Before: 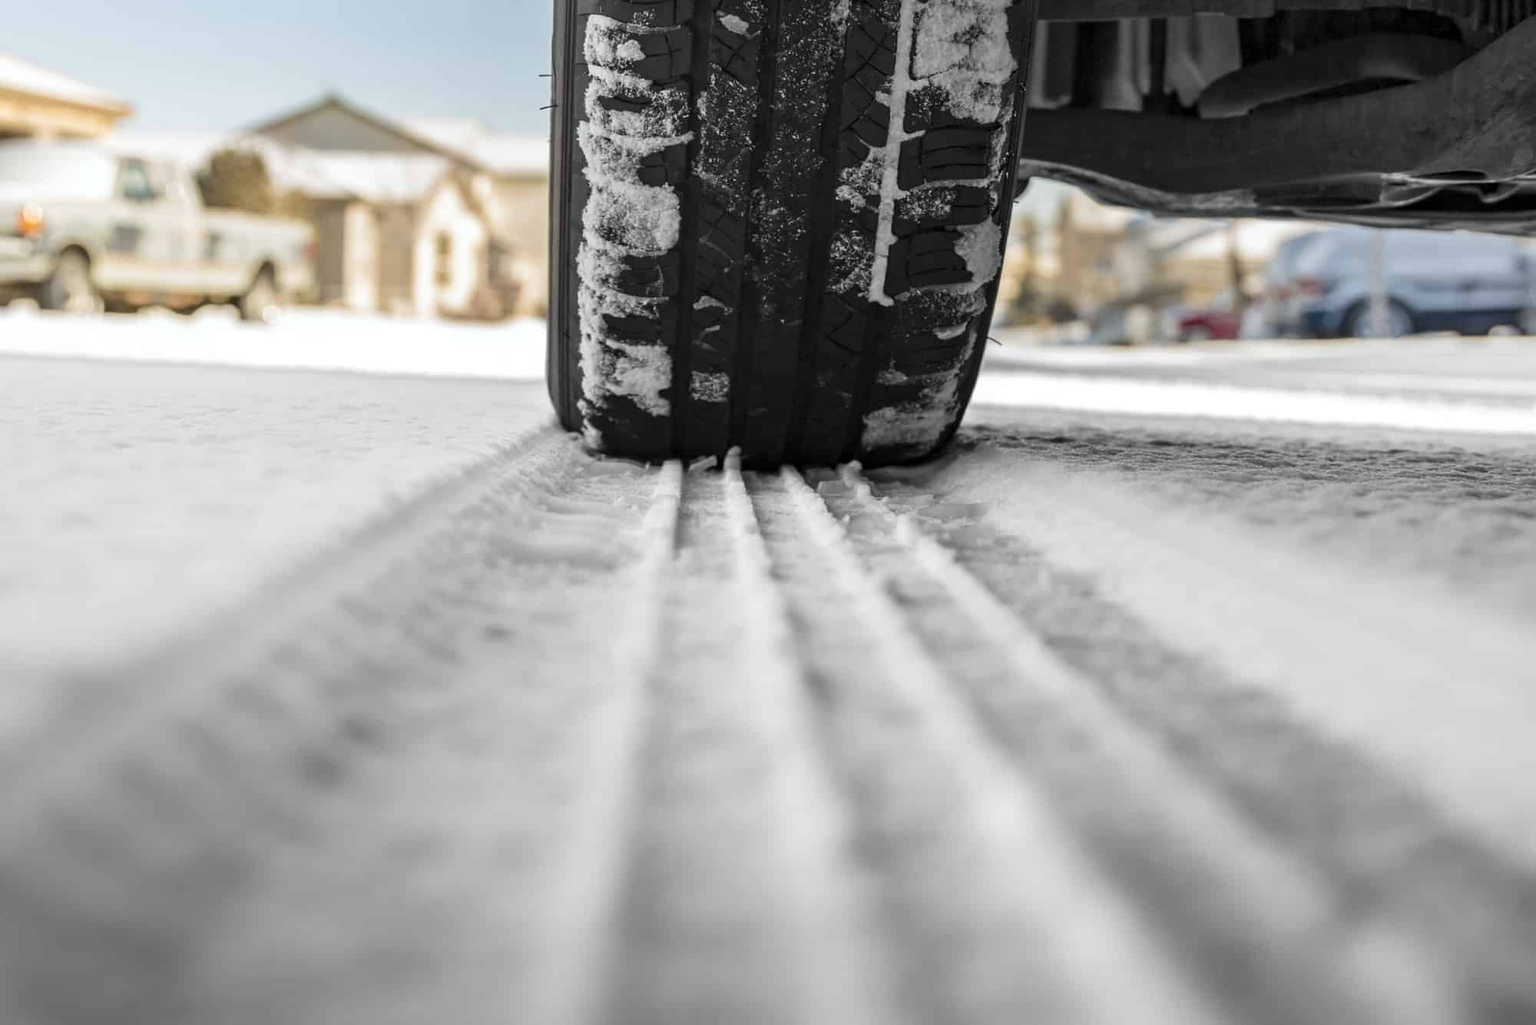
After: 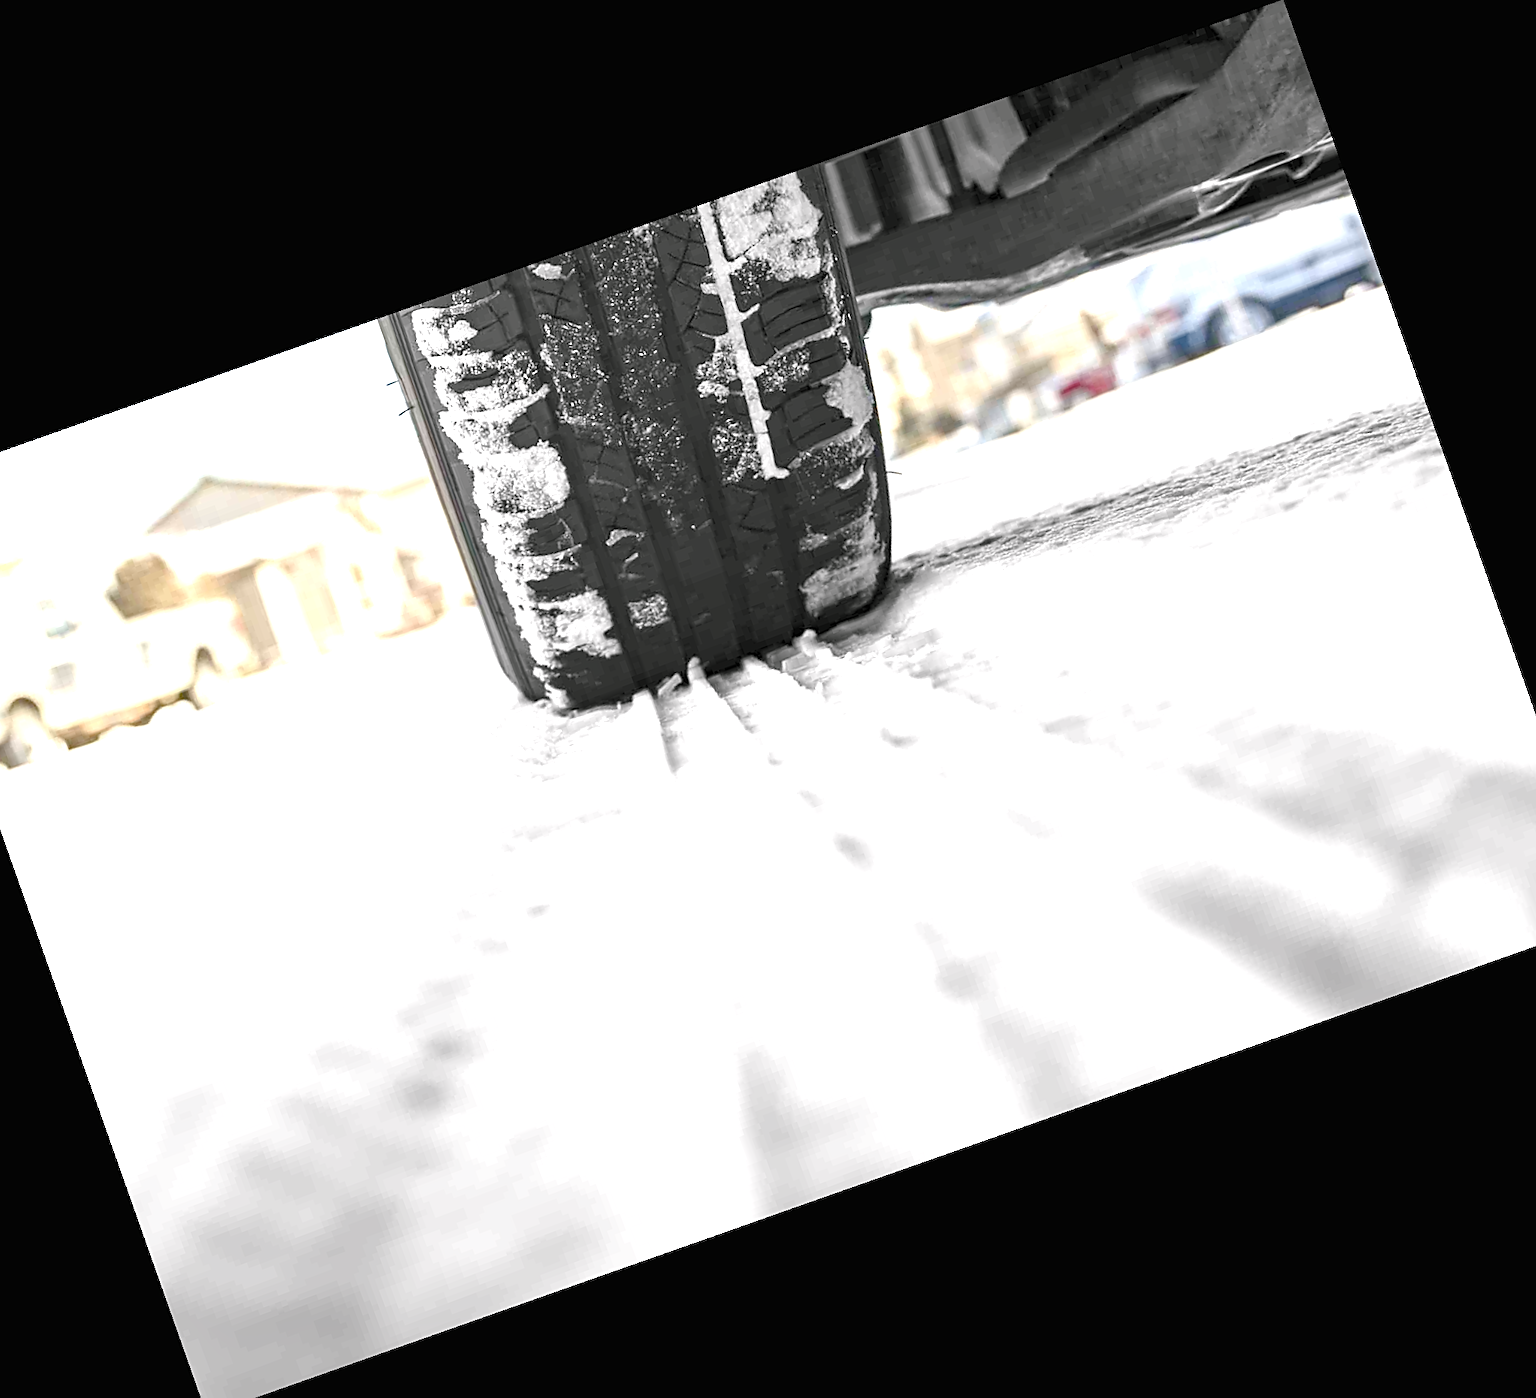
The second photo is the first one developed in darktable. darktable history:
color balance rgb: shadows lift › chroma 1%, shadows lift › hue 113°, highlights gain › chroma 0.2%, highlights gain › hue 333°, perceptual saturation grading › global saturation 20%, perceptual saturation grading › highlights -50%, perceptual saturation grading › shadows 25%, contrast -10%
crop and rotate: angle 19.43°, left 6.812%, right 4.125%, bottom 1.087%
tone equalizer: on, module defaults
exposure: black level correction 0, exposure 1.675 EV, compensate exposure bias true, compensate highlight preservation false
sharpen: on, module defaults
rotate and perspective: rotation -1°, crop left 0.011, crop right 0.989, crop top 0.025, crop bottom 0.975
